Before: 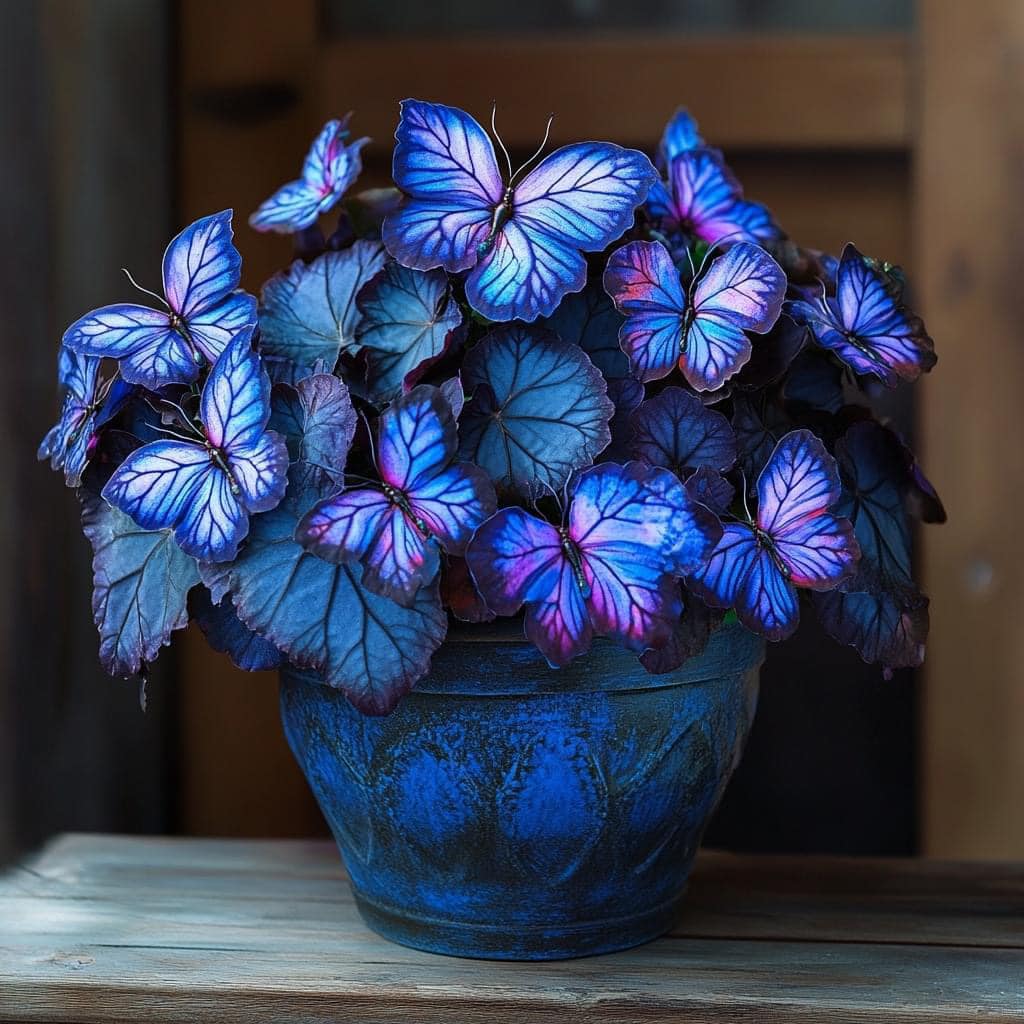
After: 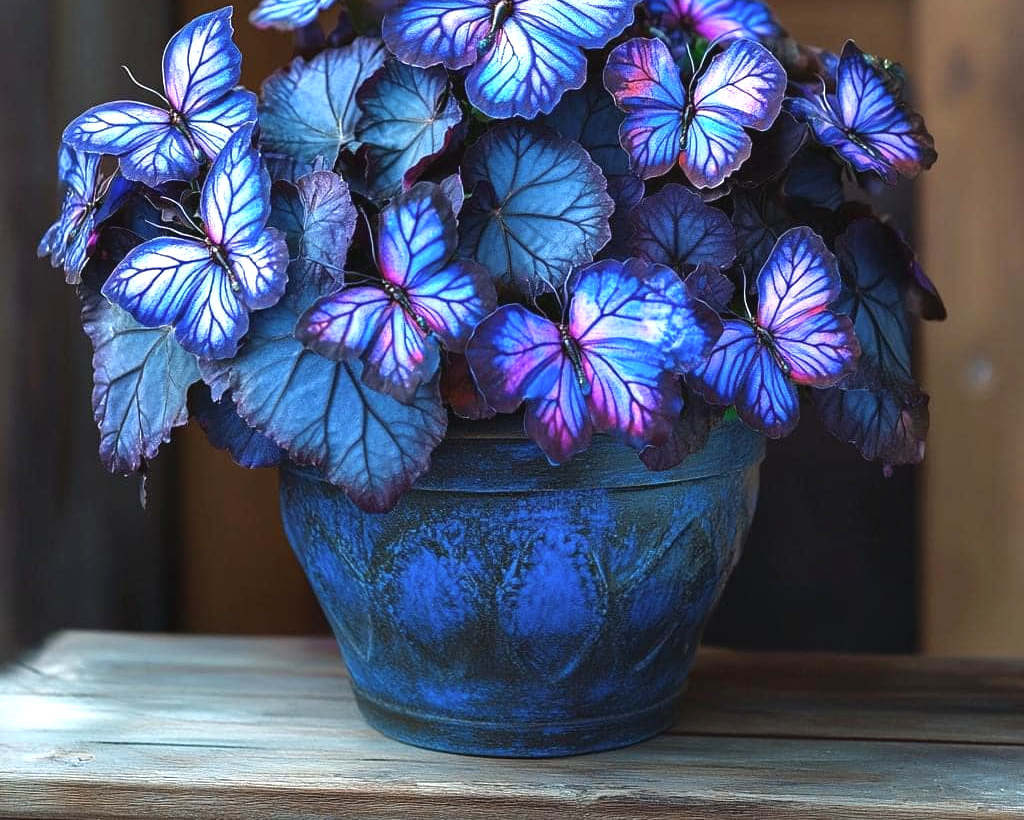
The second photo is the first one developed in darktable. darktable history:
tone equalizer: edges refinement/feathering 500, mask exposure compensation -1.57 EV, preserve details no
exposure: exposure 0.944 EV, compensate highlight preservation false
crop and rotate: top 19.884%
contrast brightness saturation: contrast -0.083, brightness -0.037, saturation -0.112
